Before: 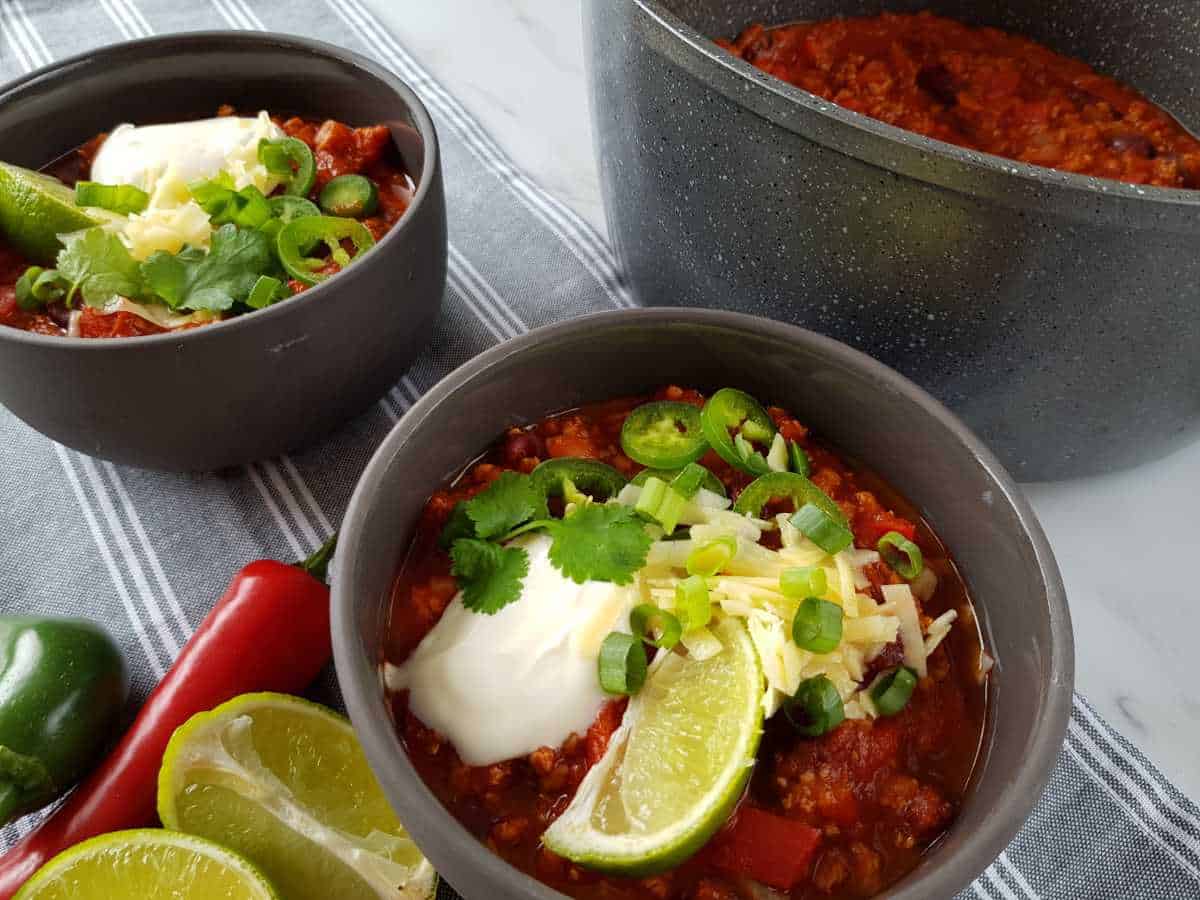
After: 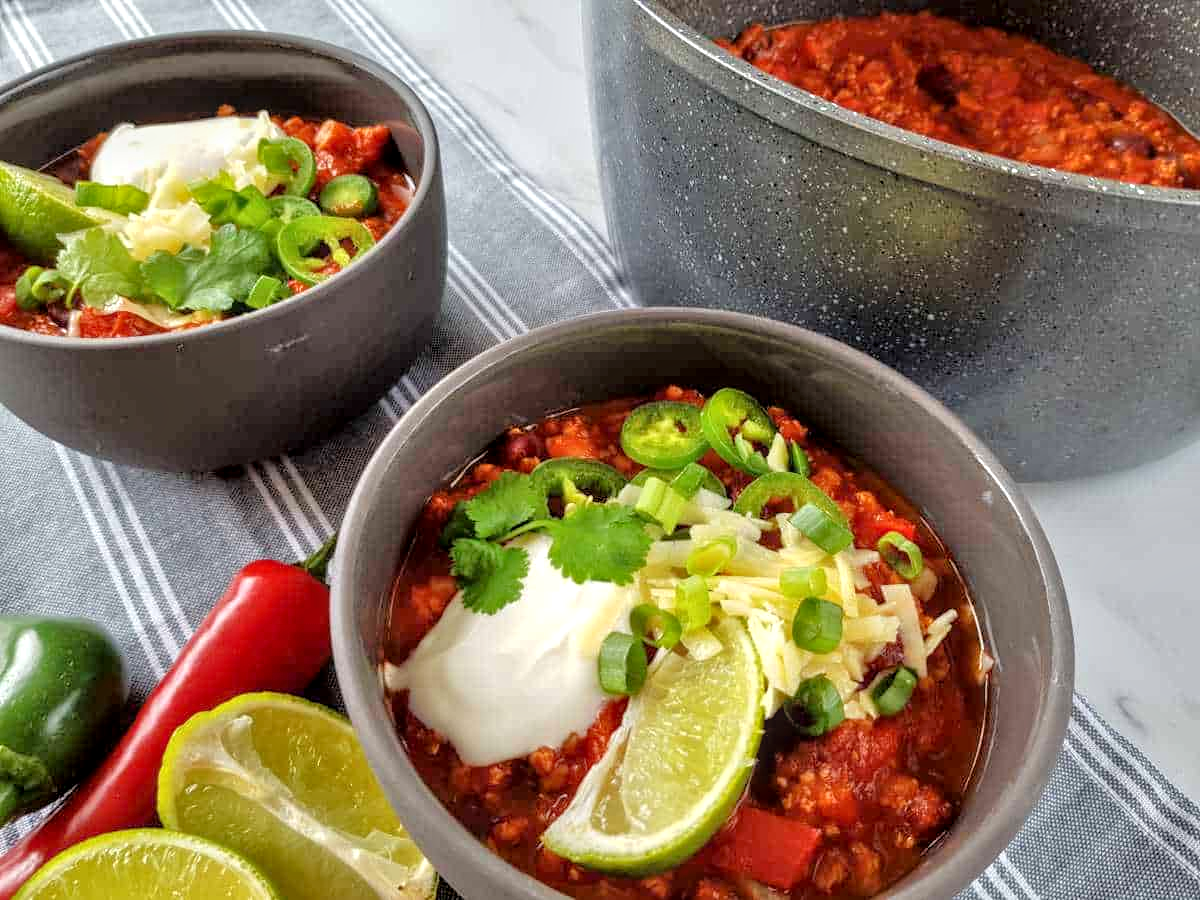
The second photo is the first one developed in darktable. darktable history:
local contrast: detail 130%
tone equalizer: -7 EV 0.15 EV, -6 EV 0.6 EV, -5 EV 1.15 EV, -4 EV 1.33 EV, -3 EV 1.15 EV, -2 EV 0.6 EV, -1 EV 0.15 EV, mask exposure compensation -0.5 EV
